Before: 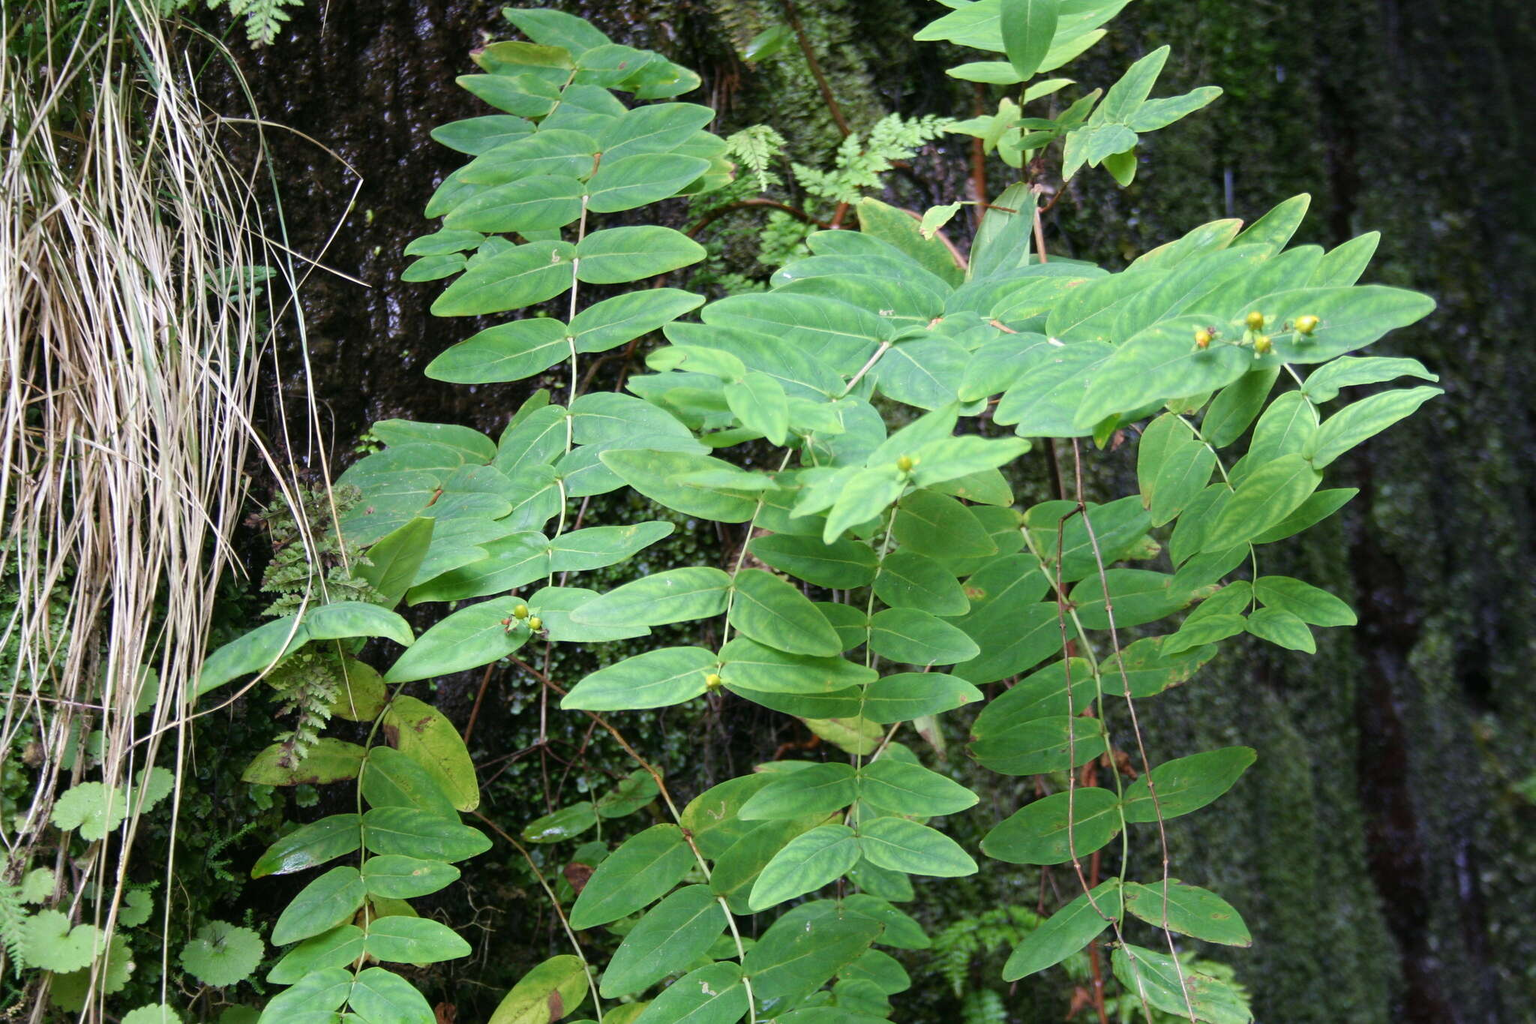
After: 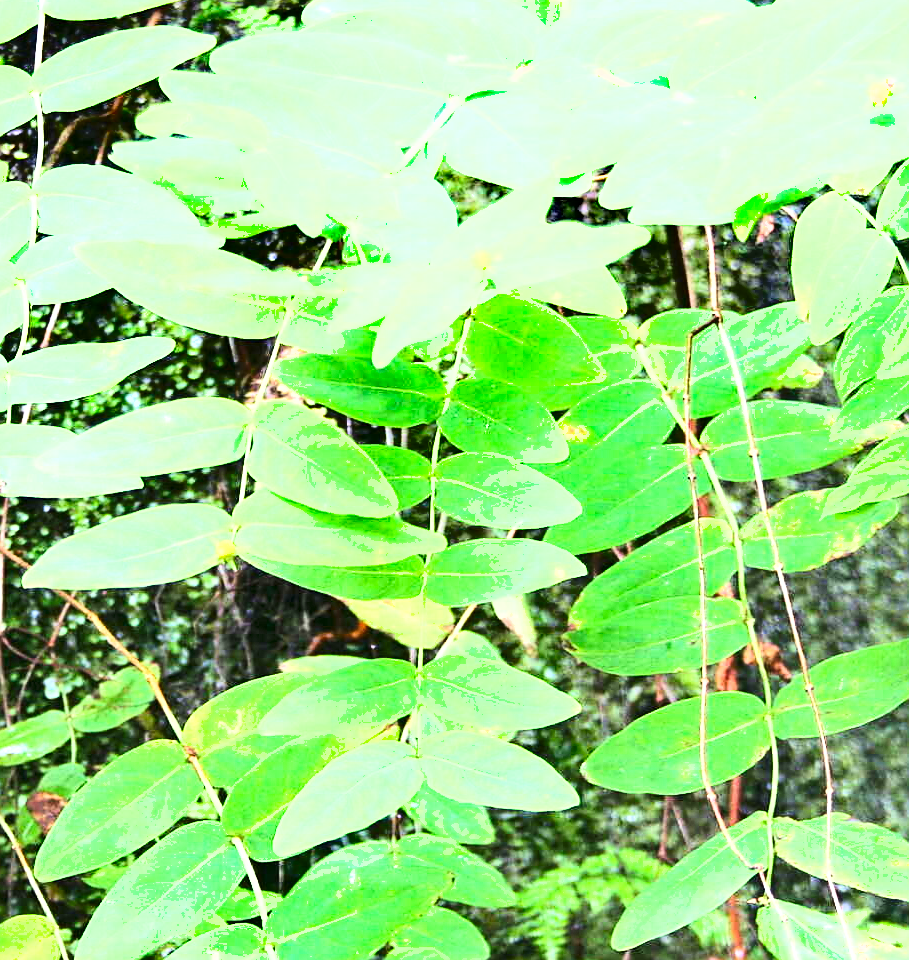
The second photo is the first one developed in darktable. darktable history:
exposure: exposure 2.04 EV, compensate highlight preservation false
color zones: curves: ch0 [(0, 0.5) (0.143, 0.5) (0.286, 0.5) (0.429, 0.5) (0.571, 0.5) (0.714, 0.476) (0.857, 0.5) (1, 0.5)]; ch2 [(0, 0.5) (0.143, 0.5) (0.286, 0.5) (0.429, 0.5) (0.571, 0.5) (0.714, 0.487) (0.857, 0.5) (1, 0.5)]
sharpen: on, module defaults
shadows and highlights: soften with gaussian
base curve: curves: ch0 [(0, 0) (0.028, 0.03) (0.121, 0.232) (0.46, 0.748) (0.859, 0.968) (1, 1)]
crop: left 35.432%, top 26.233%, right 20.145%, bottom 3.432%
